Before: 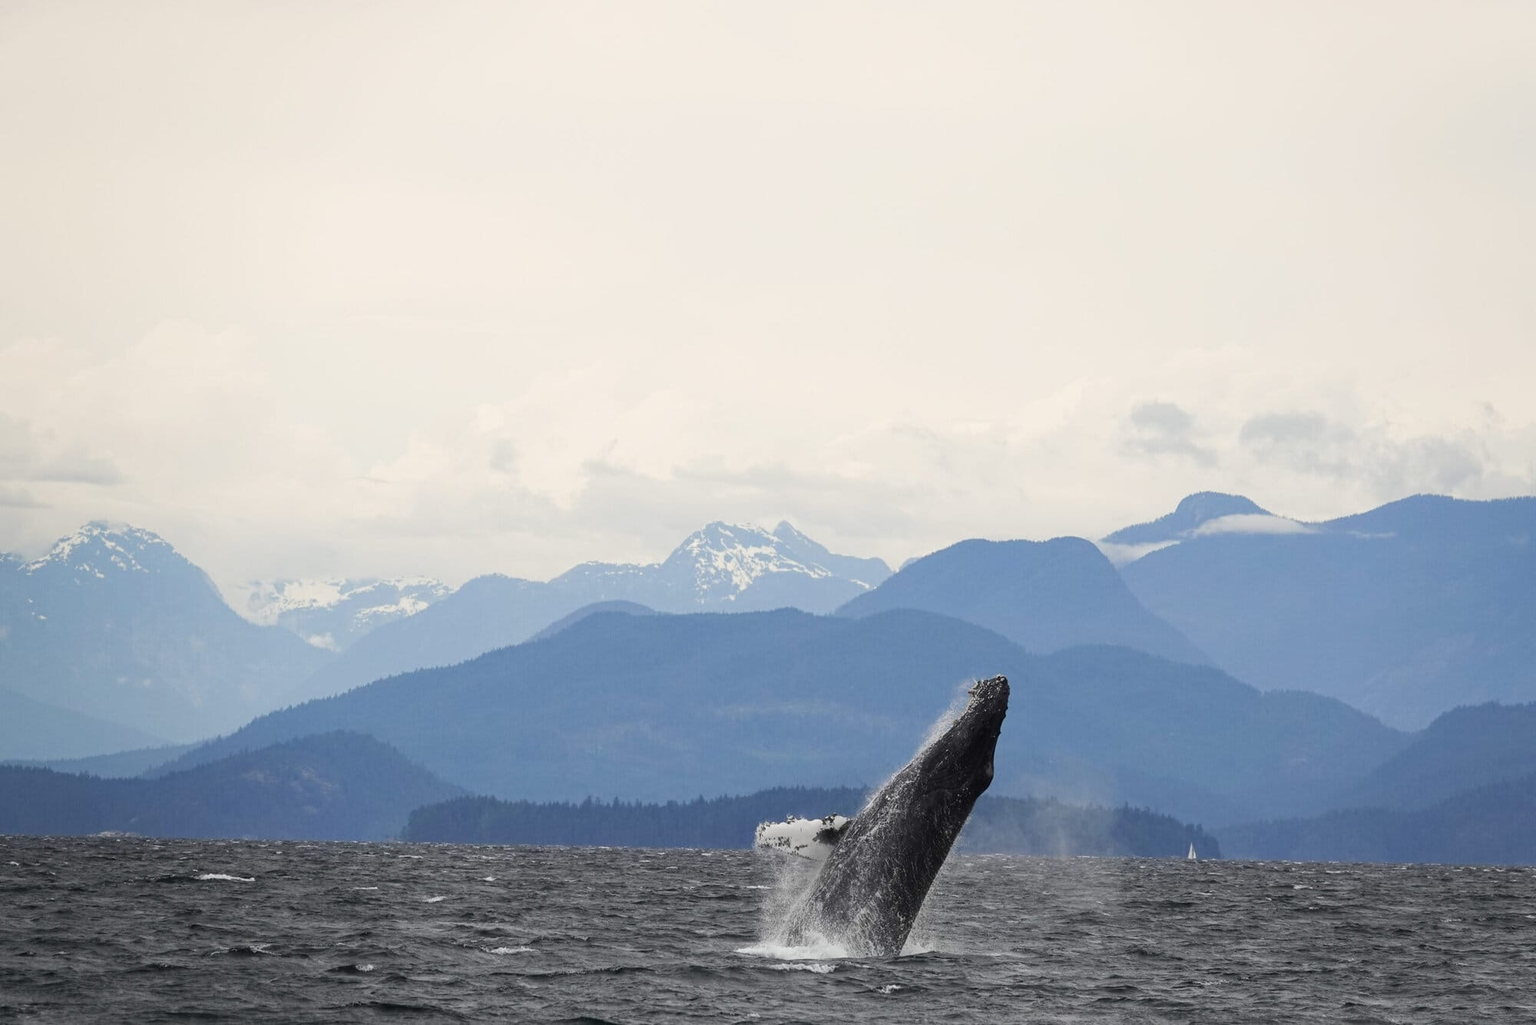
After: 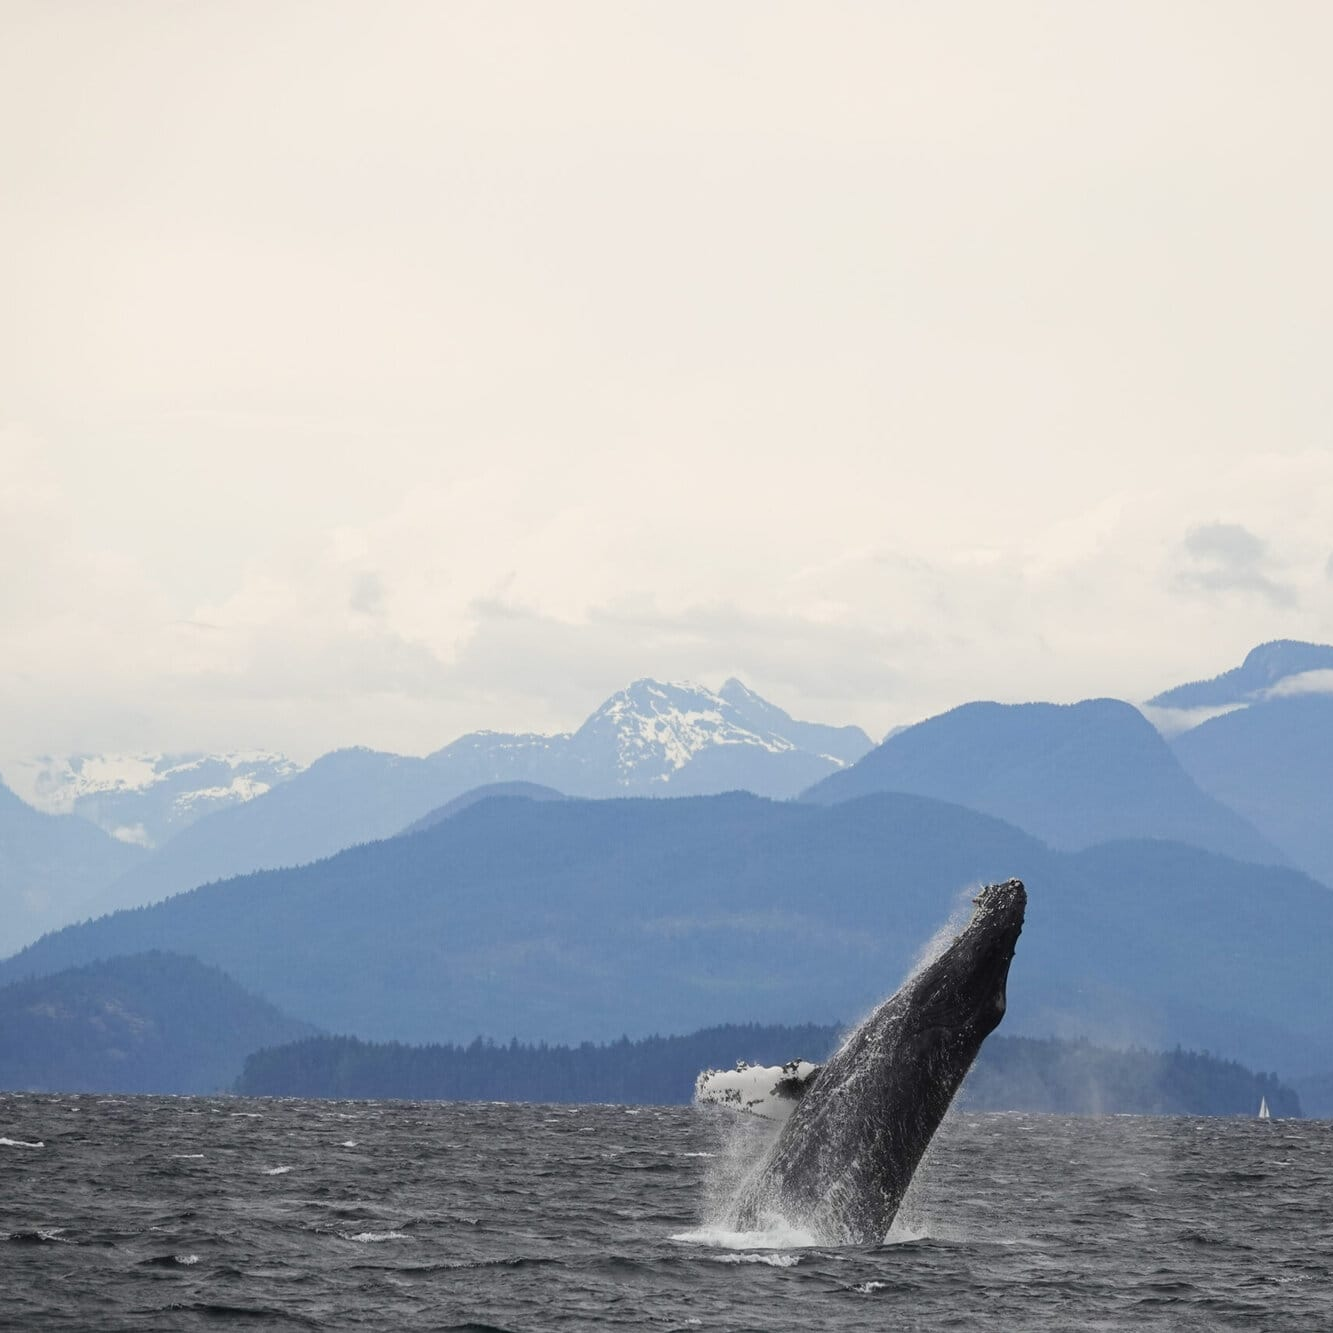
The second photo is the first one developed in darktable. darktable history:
crop and rotate: left 14.436%, right 18.898%
local contrast: mode bilateral grid, contrast 100, coarseness 100, detail 91%, midtone range 0.2
